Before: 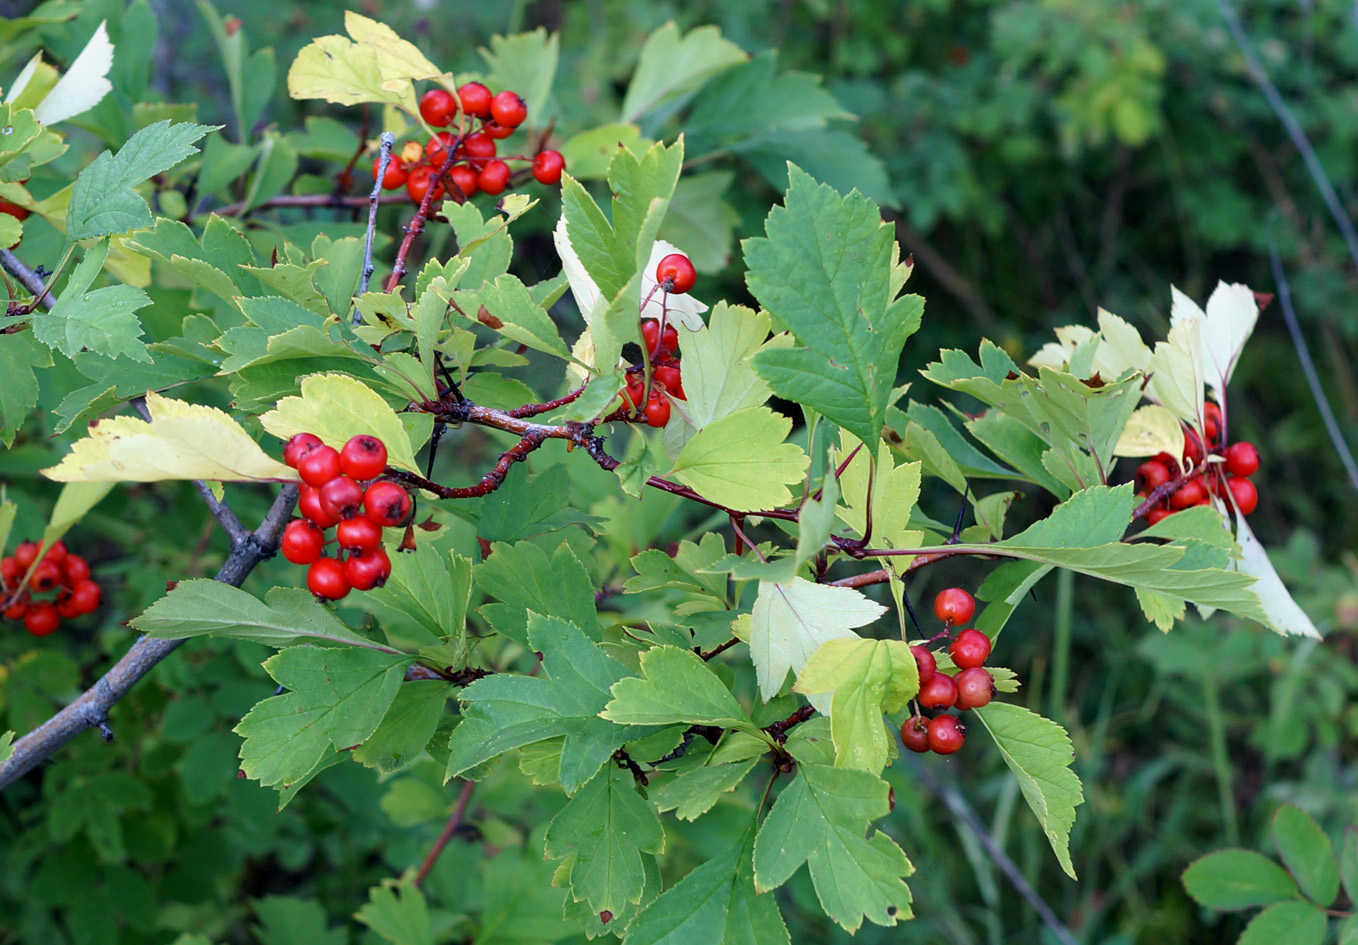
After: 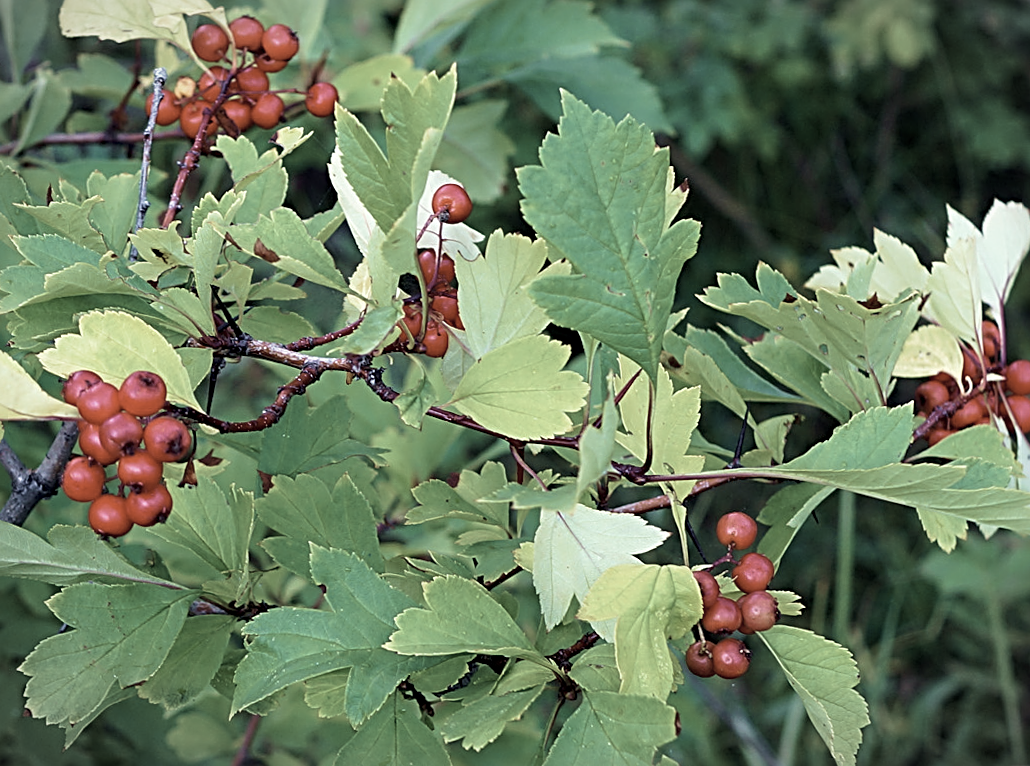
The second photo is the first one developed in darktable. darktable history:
sharpen: radius 2.817, amount 0.715
crop: left 16.768%, top 8.653%, right 8.362%, bottom 12.485%
vignetting: fall-off start 100%, brightness -0.282, width/height ratio 1.31
color zones: curves: ch1 [(0, 0.292) (0.001, 0.292) (0.2, 0.264) (0.4, 0.248) (0.6, 0.248) (0.8, 0.264) (0.999, 0.292) (1, 0.292)]
color correction: highlights a* -4.28, highlights b* 6.53
rotate and perspective: rotation -1.17°, automatic cropping off
velvia: strength 45%
